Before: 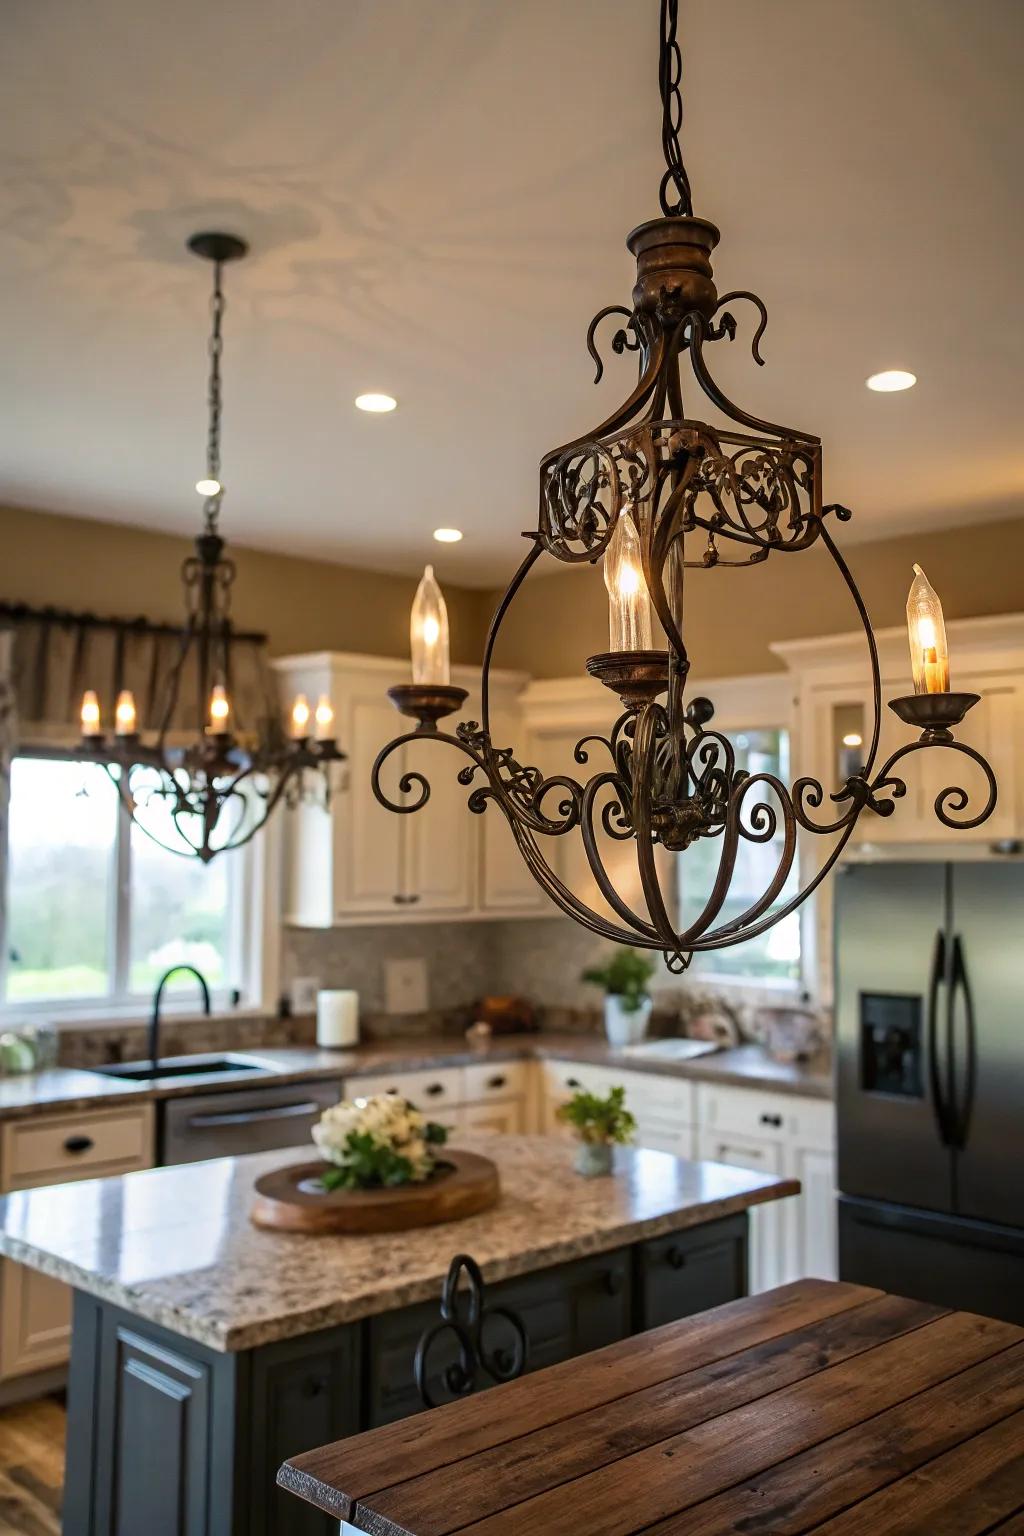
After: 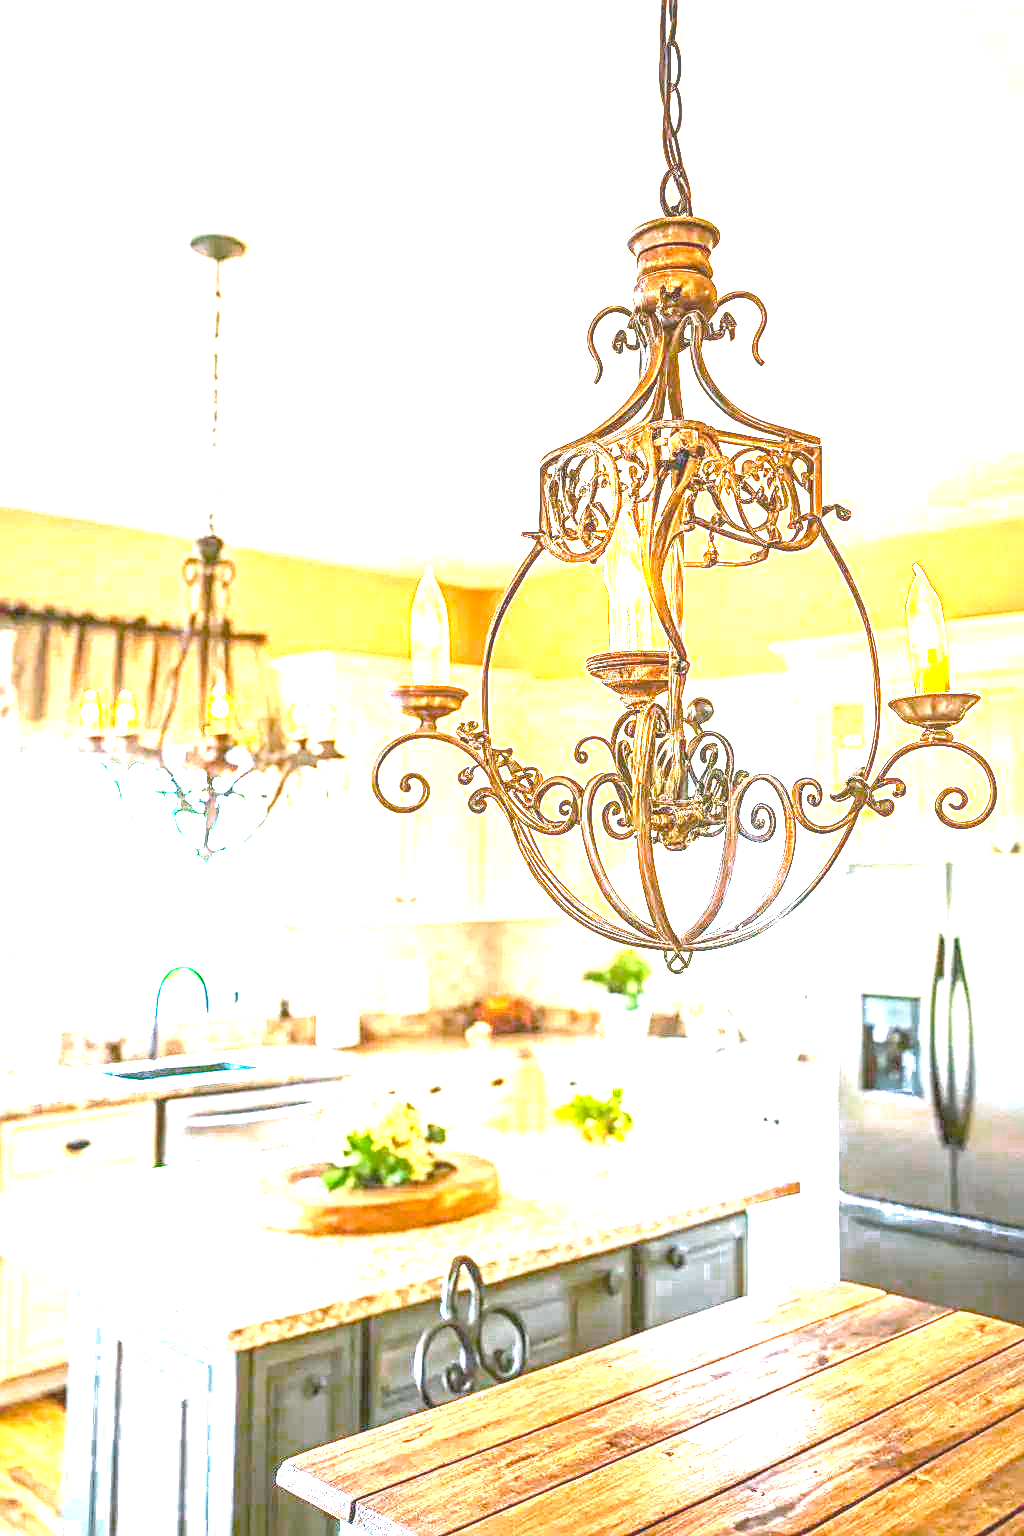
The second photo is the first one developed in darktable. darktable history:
white balance: red 0.974, blue 1.044
sharpen: on, module defaults
exposure: black level correction 0, exposure 4 EV, compensate exposure bias true, compensate highlight preservation false
contrast brightness saturation: contrast 0.05
color balance rgb: perceptual saturation grading › global saturation 35%, perceptual saturation grading › highlights -25%, perceptual saturation grading › shadows 25%, global vibrance 10%
color zones: curves: ch0 [(0.203, 0.433) (0.607, 0.517) (0.697, 0.696) (0.705, 0.897)]
local contrast: on, module defaults
